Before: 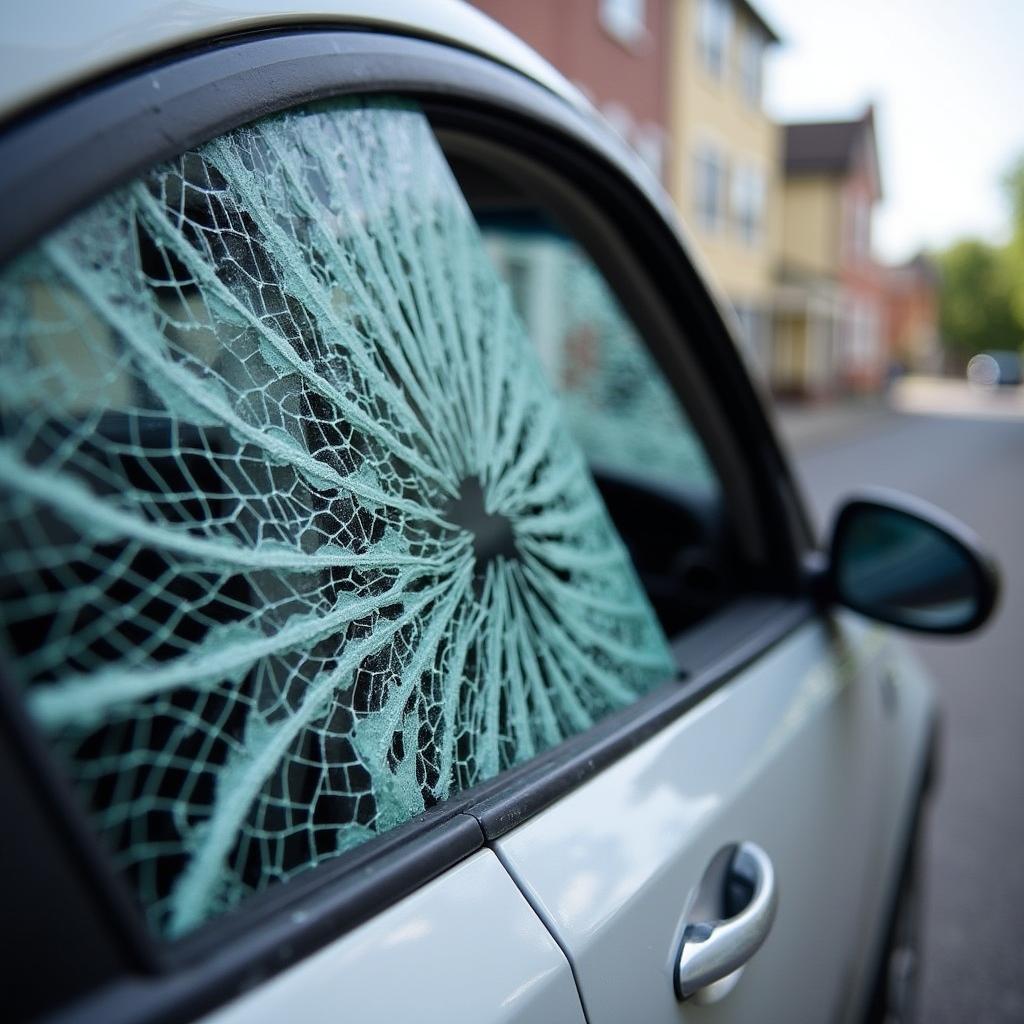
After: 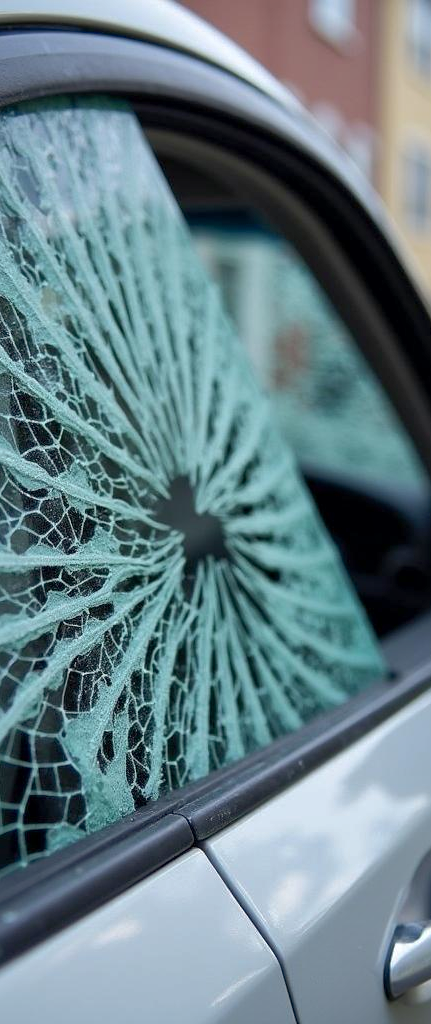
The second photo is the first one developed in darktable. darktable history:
crop: left 28.41%, right 29.418%
shadows and highlights: on, module defaults
local contrast: mode bilateral grid, contrast 21, coarseness 50, detail 132%, midtone range 0.2
